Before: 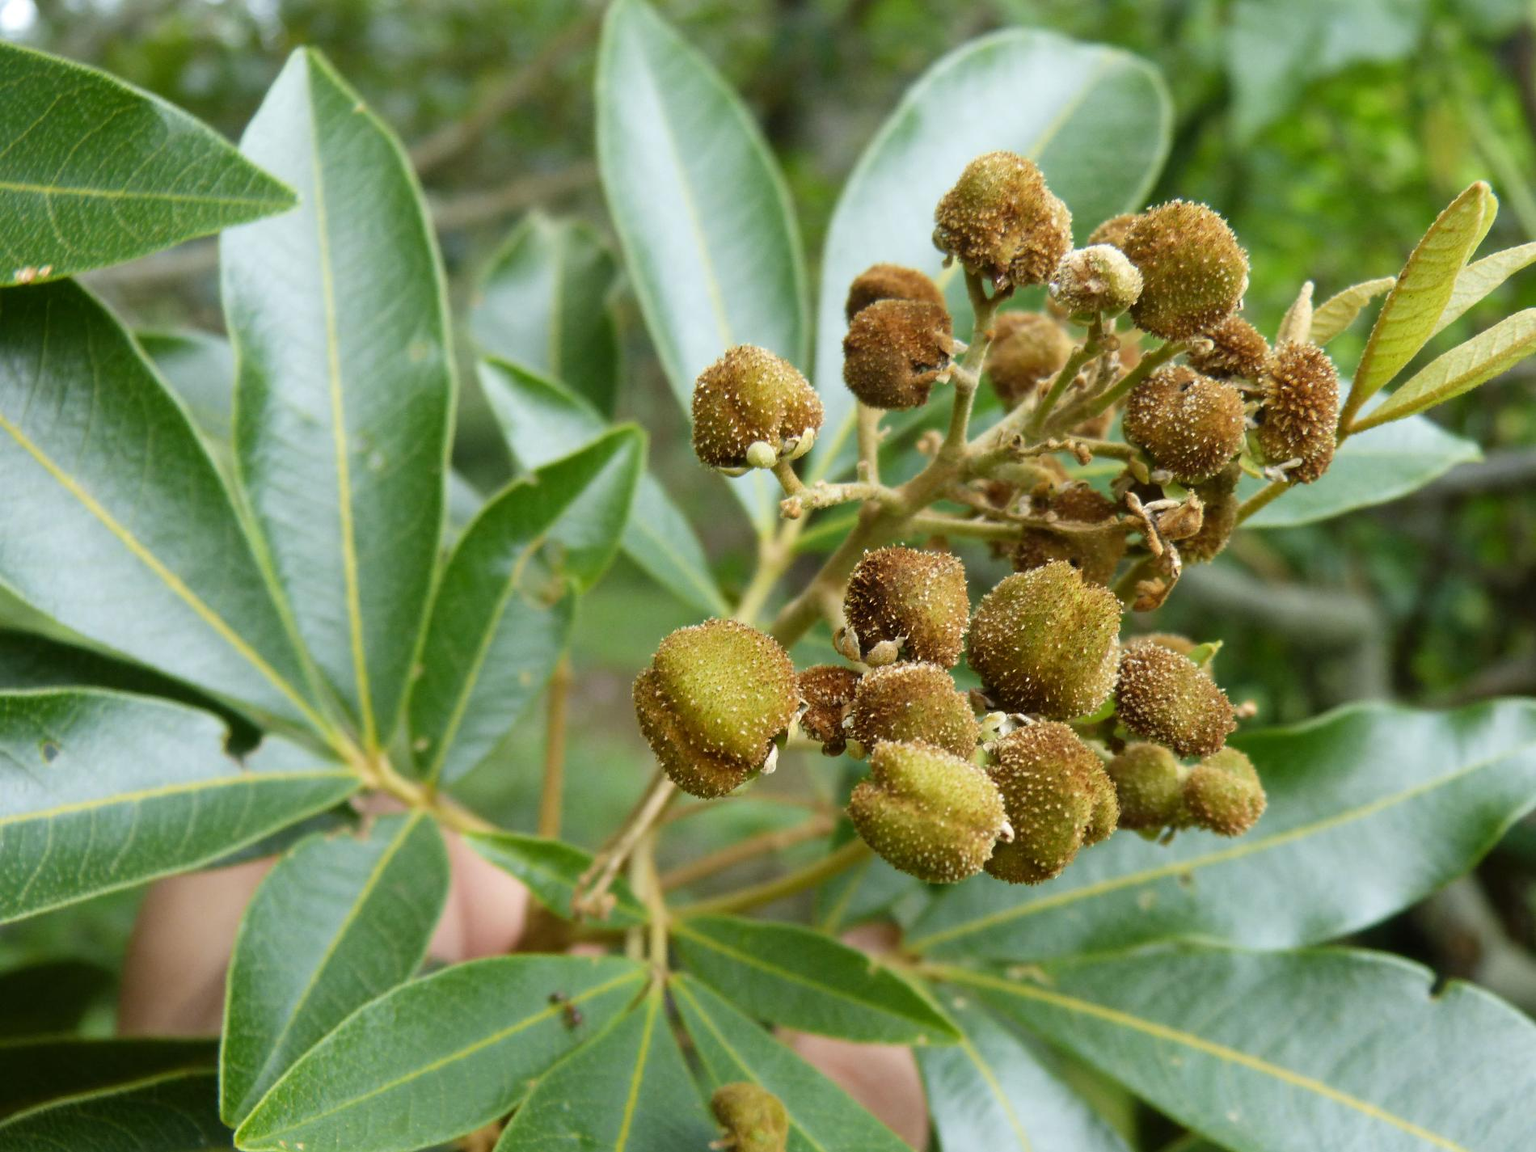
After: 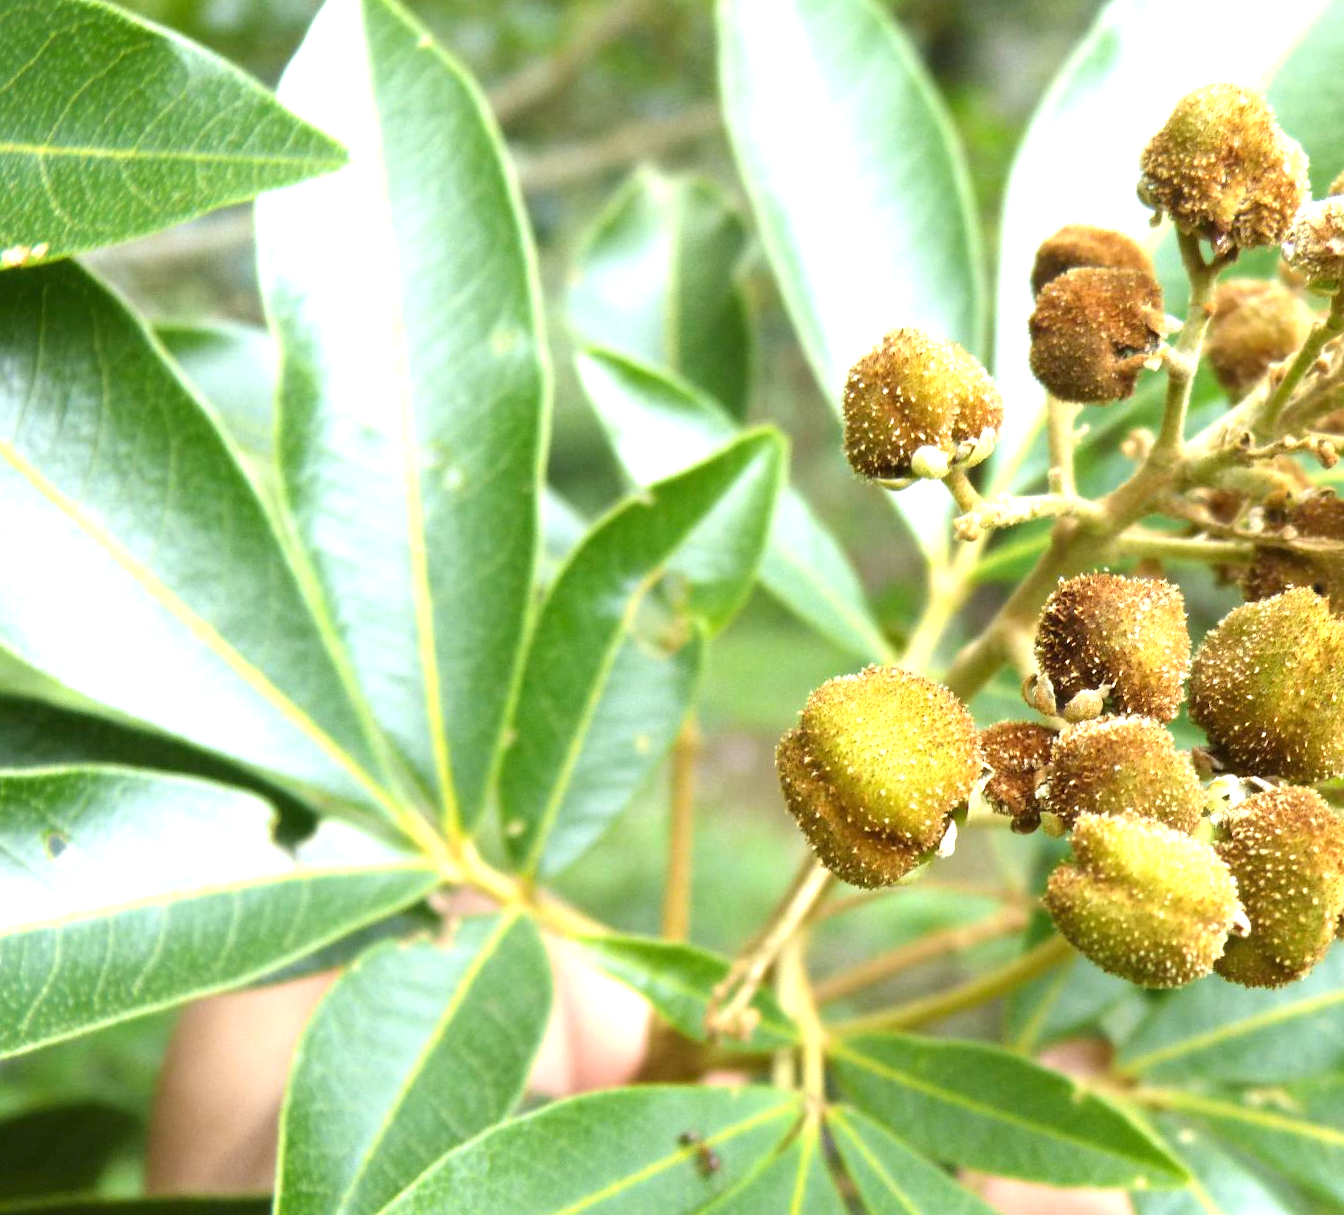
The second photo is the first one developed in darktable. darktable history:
crop: top 5.803%, right 27.864%, bottom 5.804%
rotate and perspective: rotation -1°, crop left 0.011, crop right 0.989, crop top 0.025, crop bottom 0.975
exposure: black level correction 0, exposure 1.2 EV, compensate exposure bias true, compensate highlight preservation false
